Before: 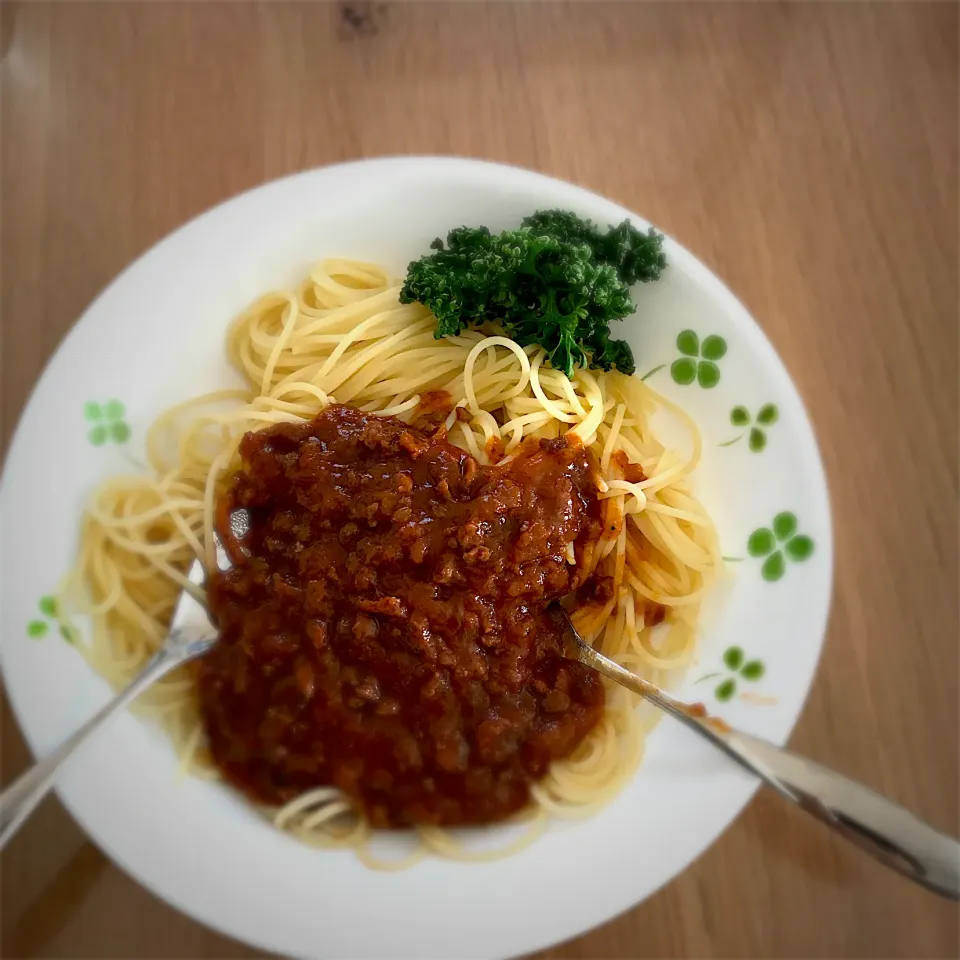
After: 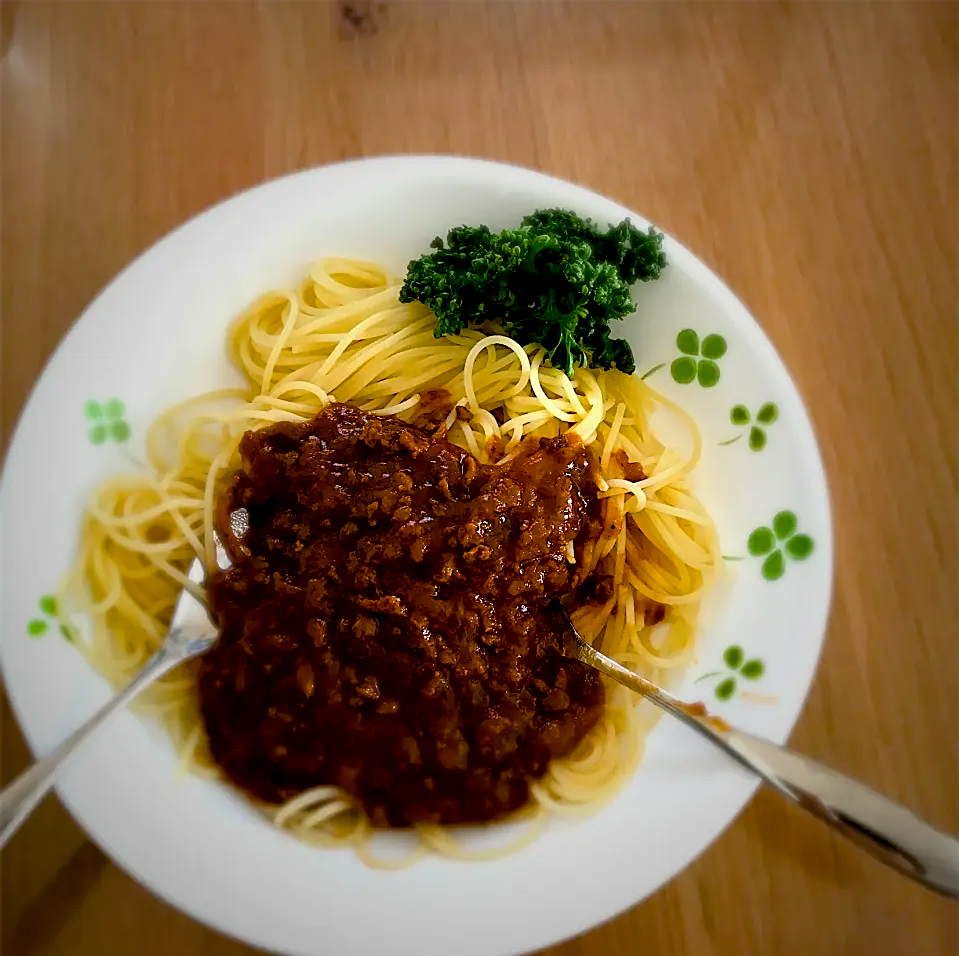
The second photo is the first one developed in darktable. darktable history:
color balance rgb: power › hue 308.38°, perceptual saturation grading › global saturation 20%, perceptual saturation grading › highlights 2.609%, perceptual saturation grading › shadows 50.005%
sharpen: on, module defaults
exposure: black level correction 0.01, compensate highlight preservation false
crop: top 0.206%, bottom 0.187%
color zones: curves: ch1 [(0, 0.469) (0.01, 0.469) (0.12, 0.446) (0.248, 0.469) (0.5, 0.5) (0.748, 0.5) (0.99, 0.469) (1, 0.469)]
